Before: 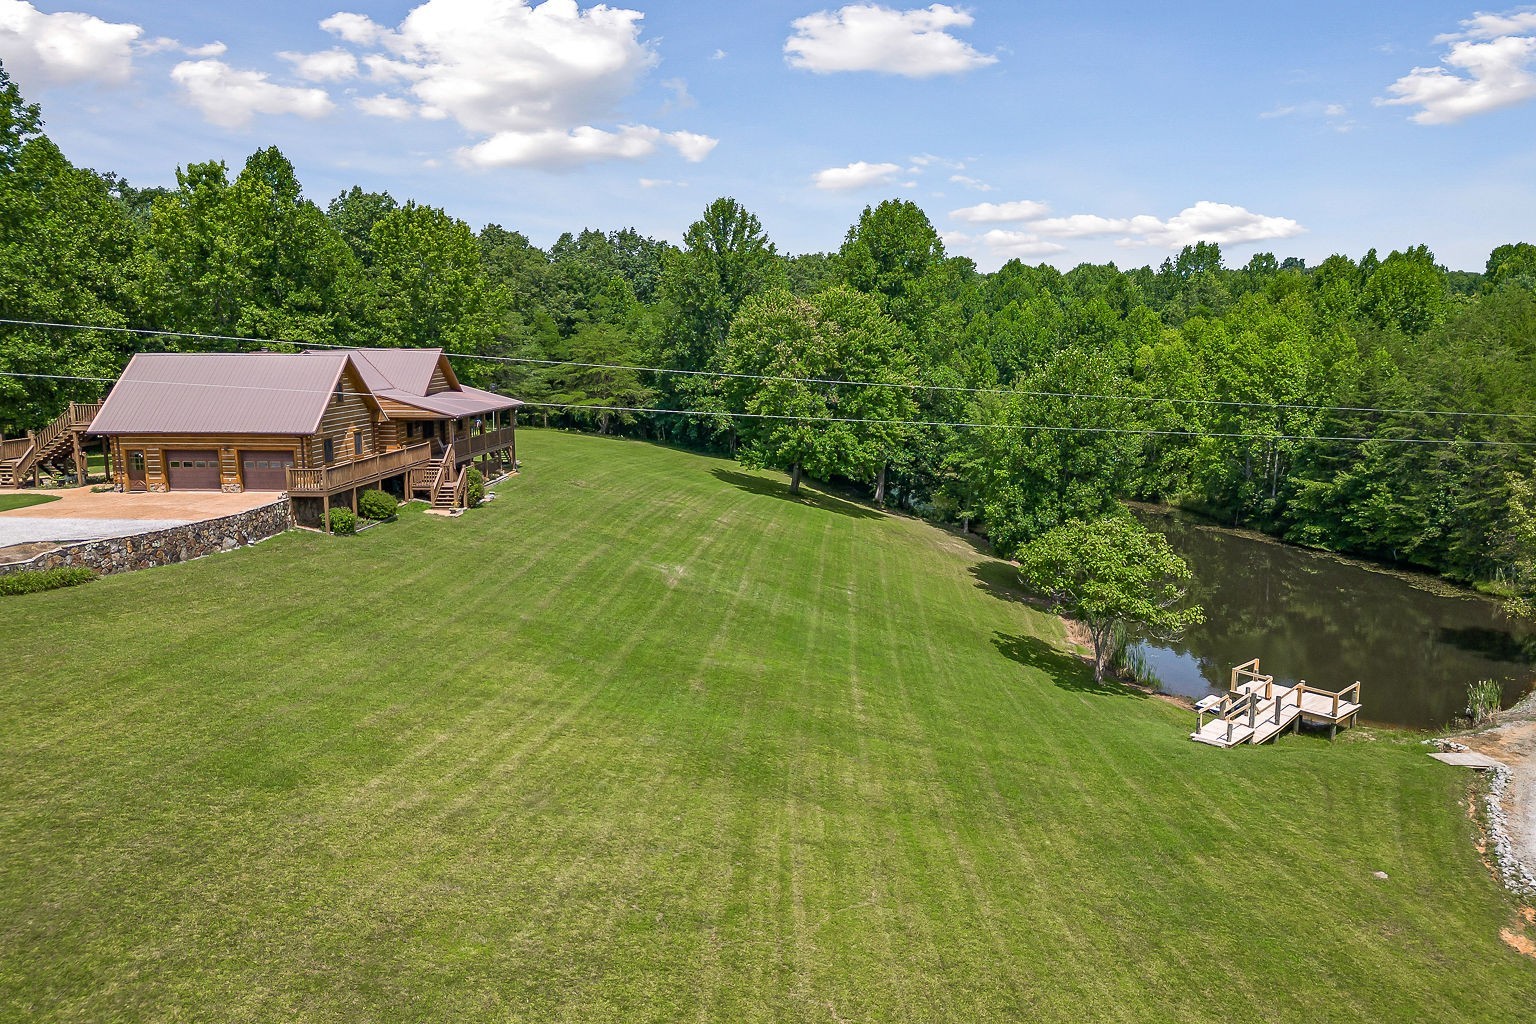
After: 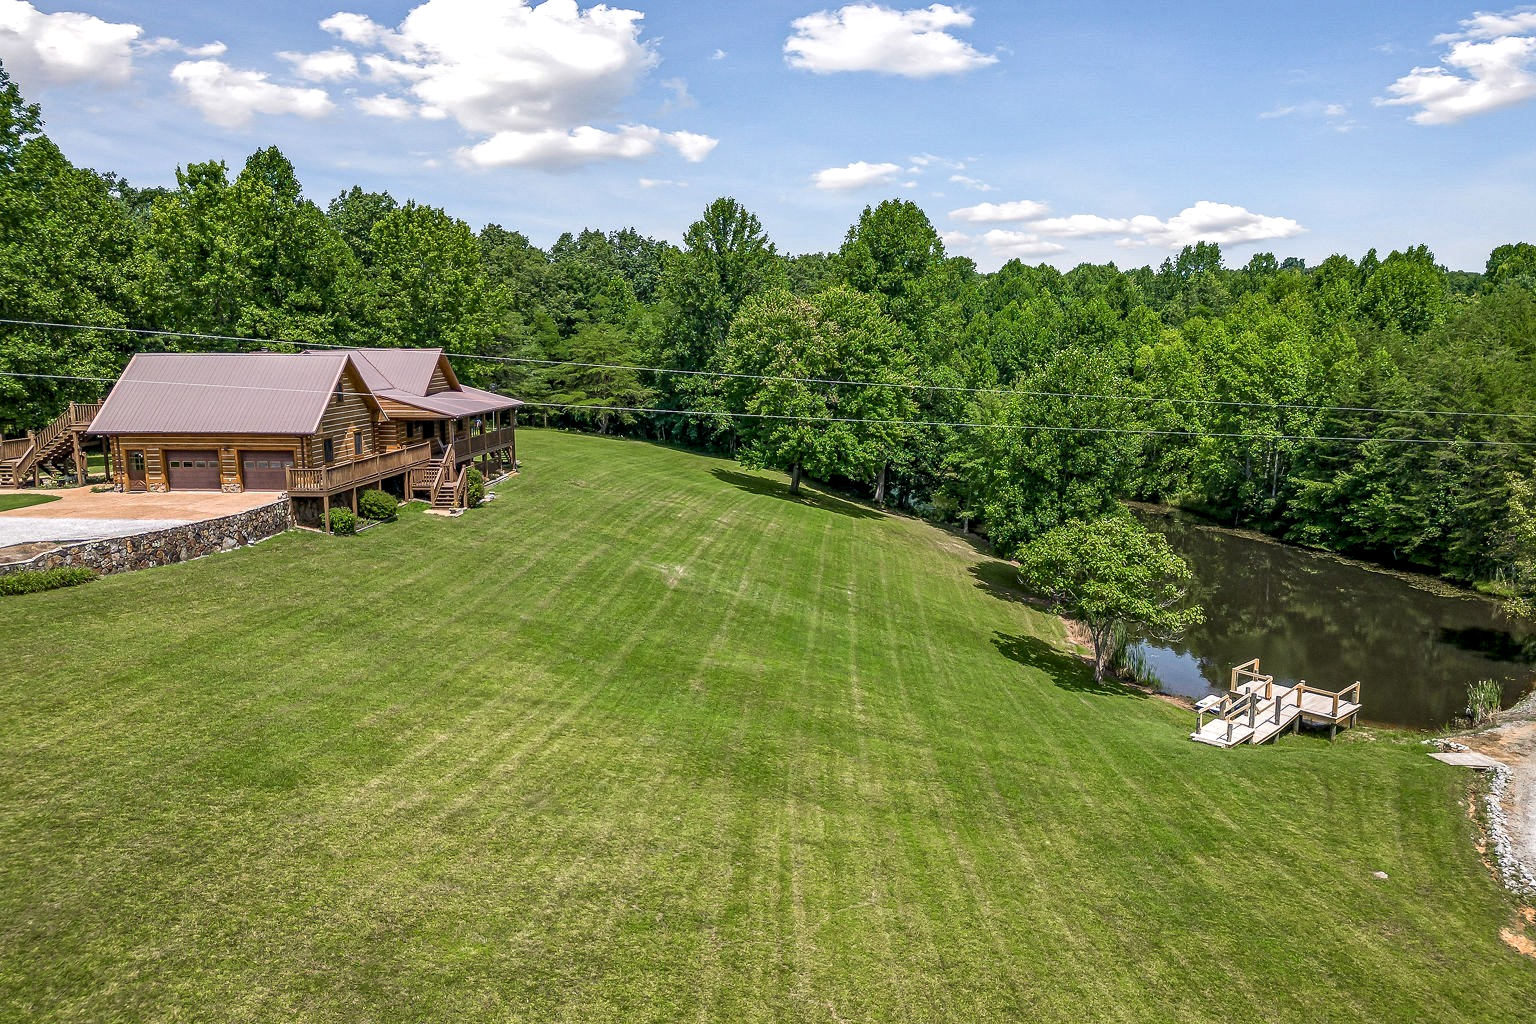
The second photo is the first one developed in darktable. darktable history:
local contrast: highlights 61%, detail 143%, midtone range 0.434
